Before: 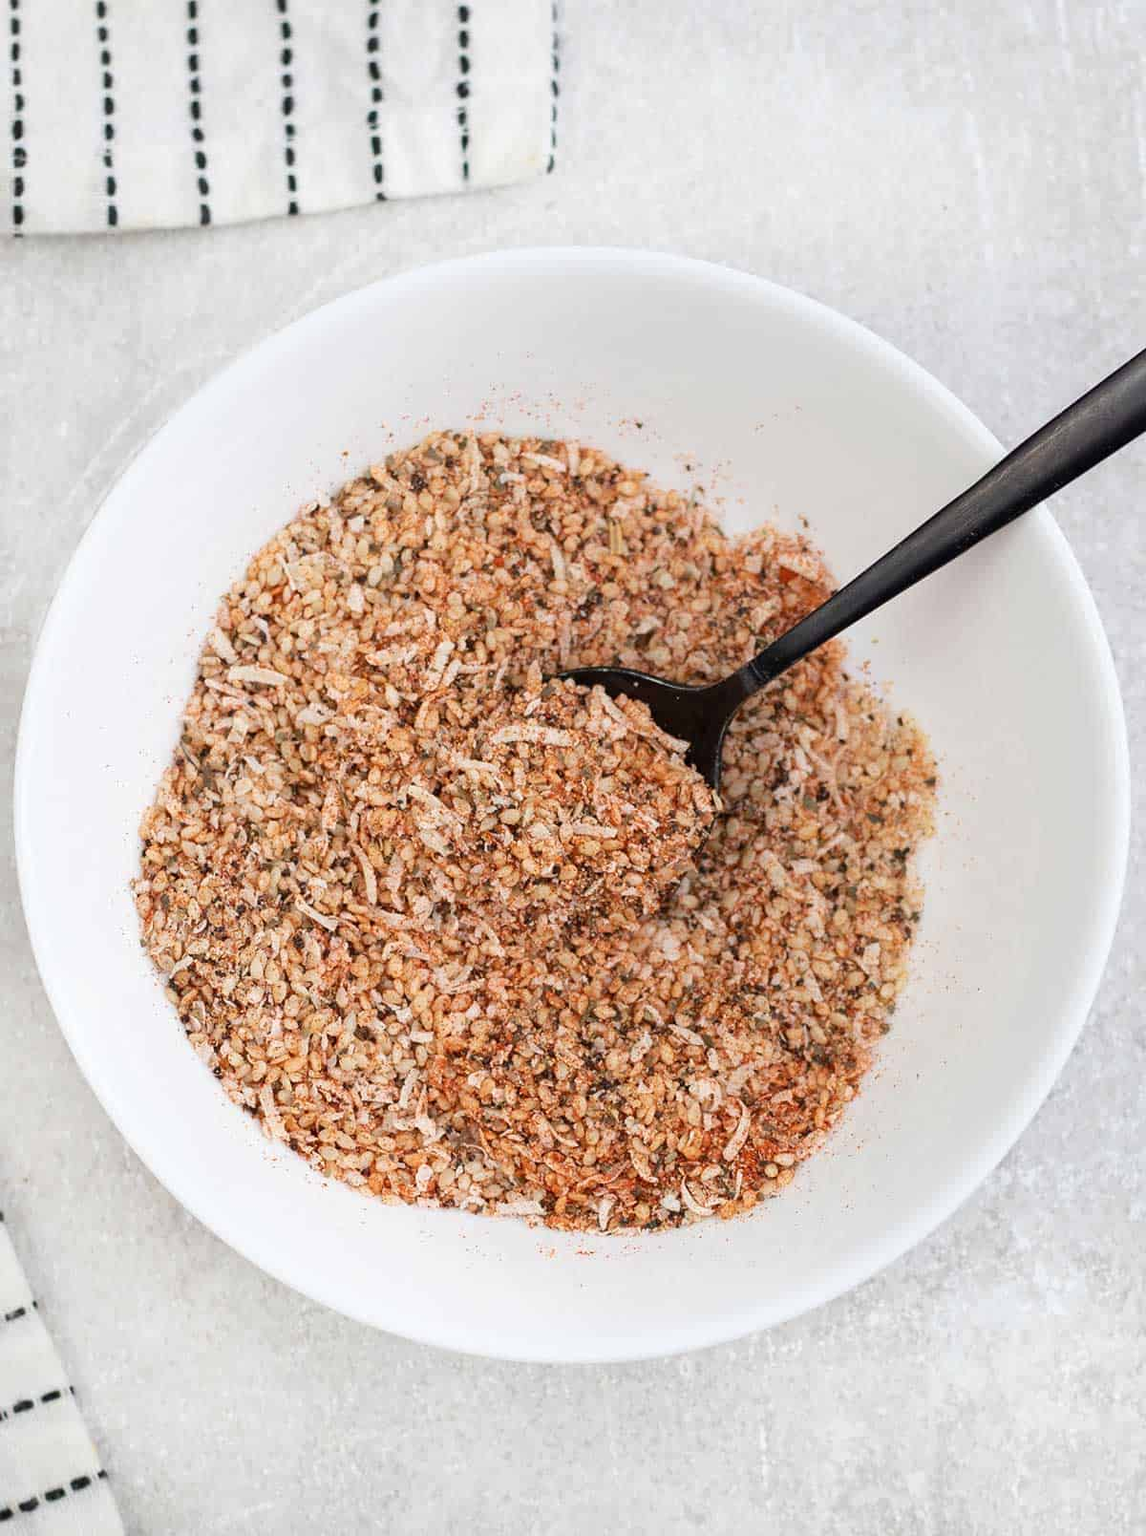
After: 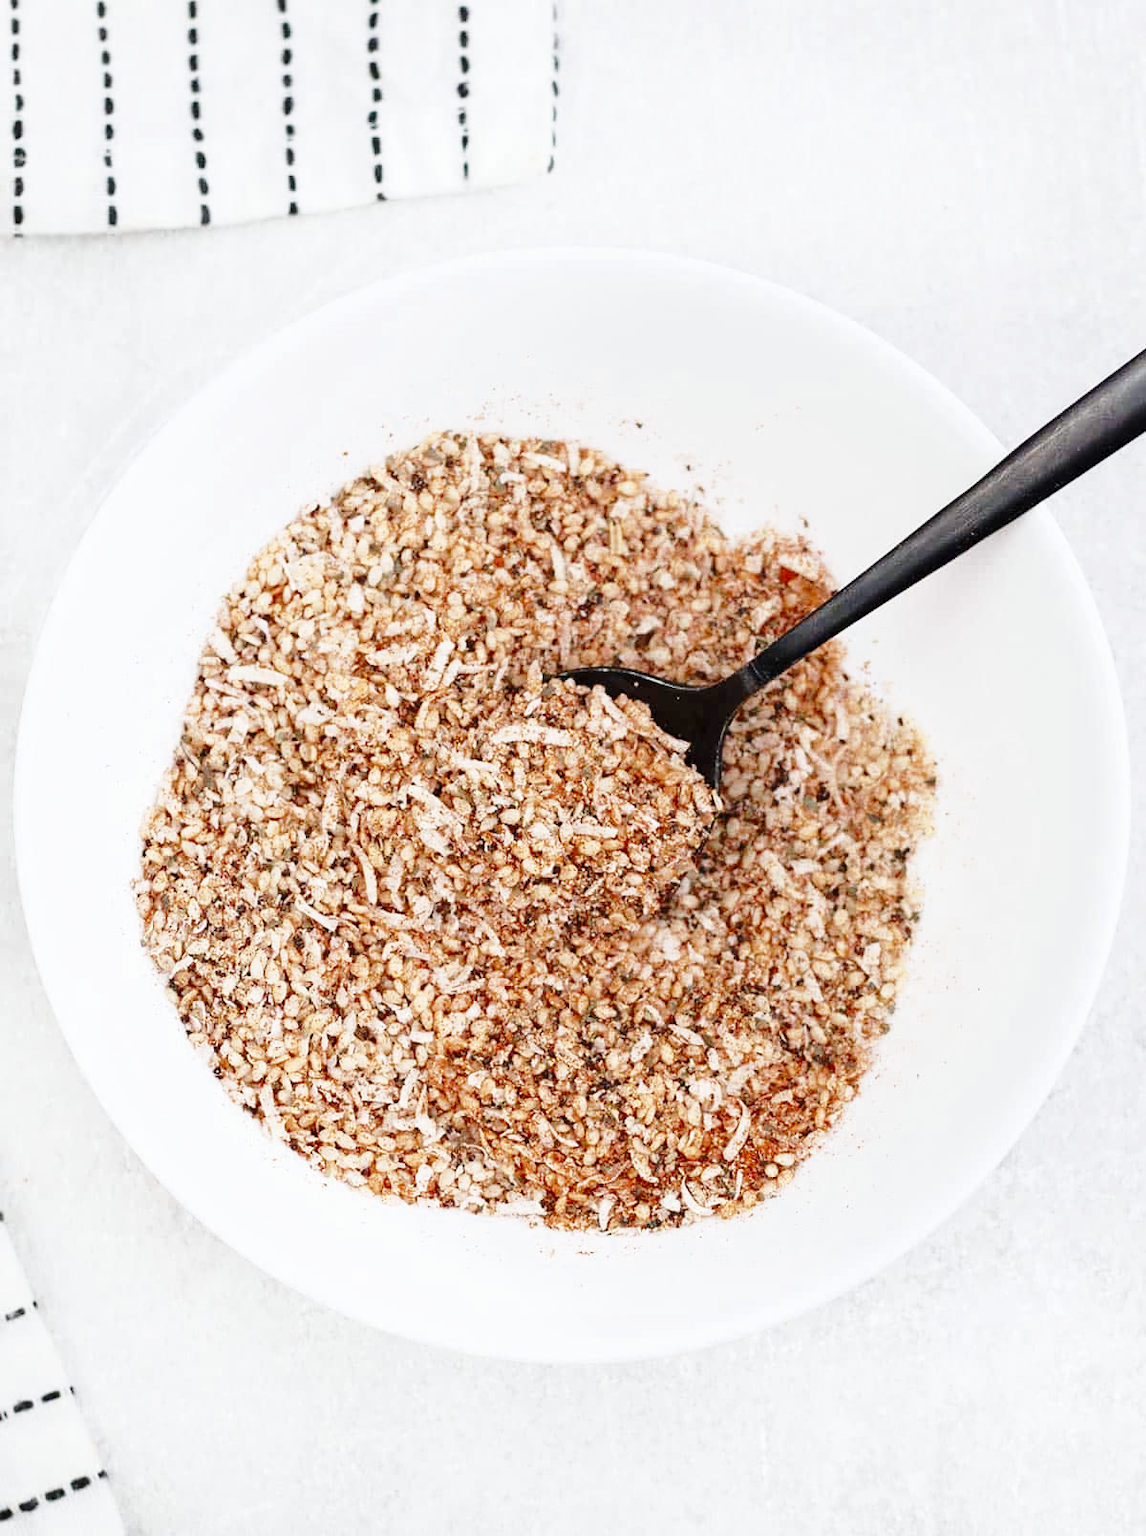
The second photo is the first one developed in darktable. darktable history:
white balance: red 0.988, blue 1.017
color zones: curves: ch0 [(0, 0.5) (0.125, 0.4) (0.25, 0.5) (0.375, 0.4) (0.5, 0.4) (0.625, 0.35) (0.75, 0.35) (0.875, 0.5)]; ch1 [(0, 0.35) (0.125, 0.45) (0.25, 0.35) (0.375, 0.35) (0.5, 0.35) (0.625, 0.35) (0.75, 0.45) (0.875, 0.35)]; ch2 [(0, 0.6) (0.125, 0.5) (0.25, 0.5) (0.375, 0.6) (0.5, 0.6) (0.625, 0.5) (0.75, 0.5) (0.875, 0.5)]
base curve: curves: ch0 [(0, 0) (0.028, 0.03) (0.121, 0.232) (0.46, 0.748) (0.859, 0.968) (1, 1)], preserve colors none
